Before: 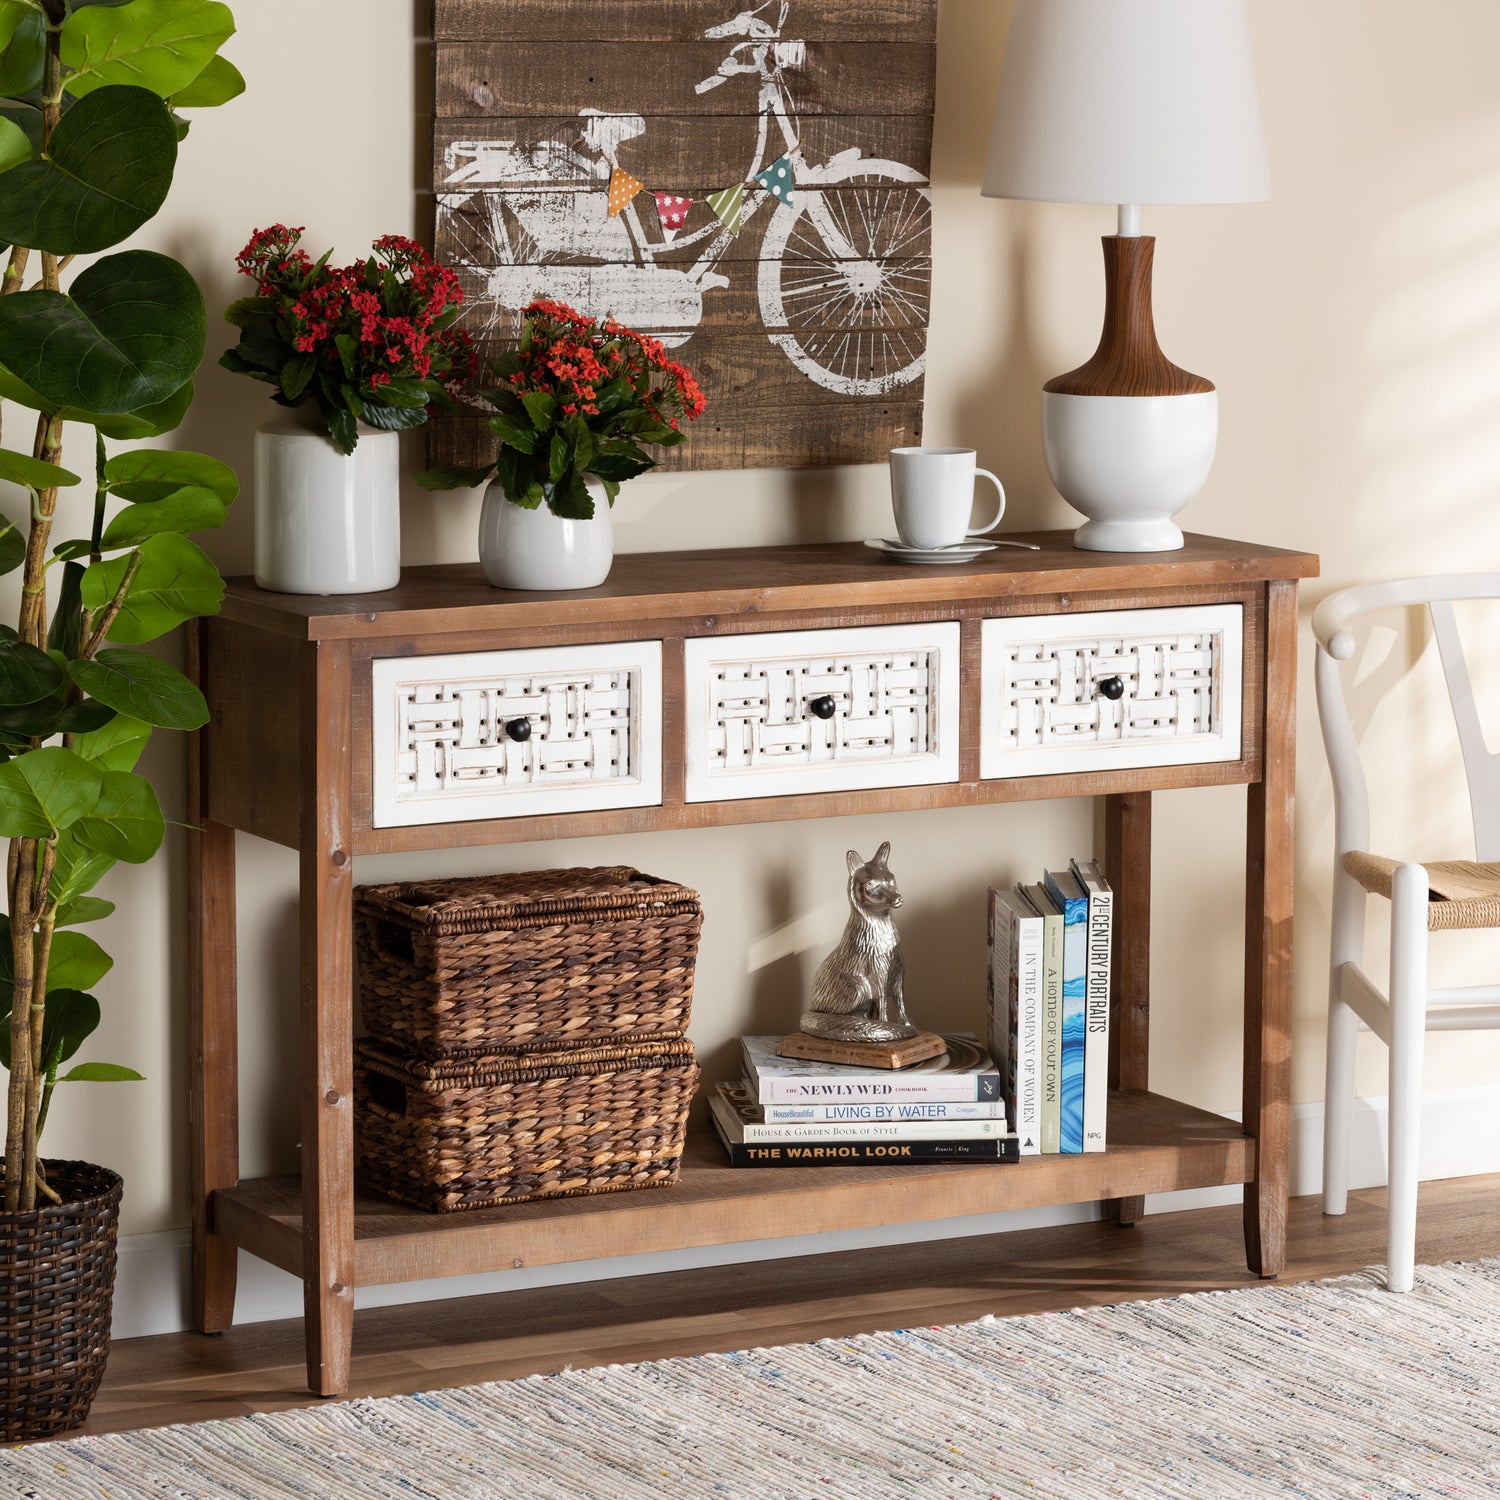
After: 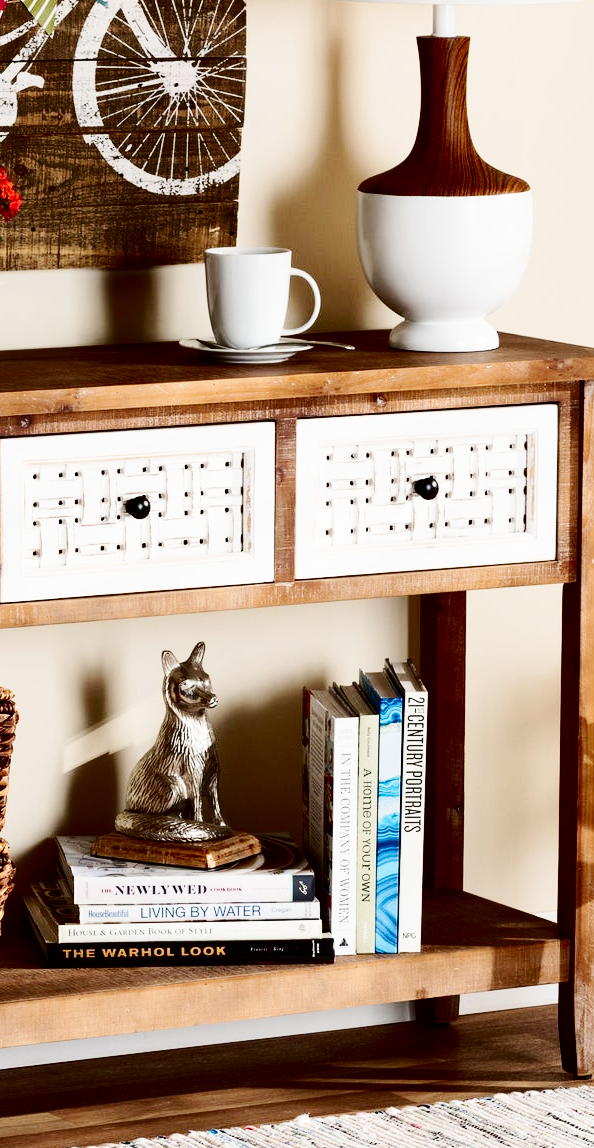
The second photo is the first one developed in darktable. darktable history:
contrast brightness saturation: contrast 0.24, brightness -0.24, saturation 0.14
crop: left 45.721%, top 13.393%, right 14.118%, bottom 10.01%
base curve: curves: ch0 [(0, 0) (0.036, 0.025) (0.121, 0.166) (0.206, 0.329) (0.605, 0.79) (1, 1)], preserve colors none
